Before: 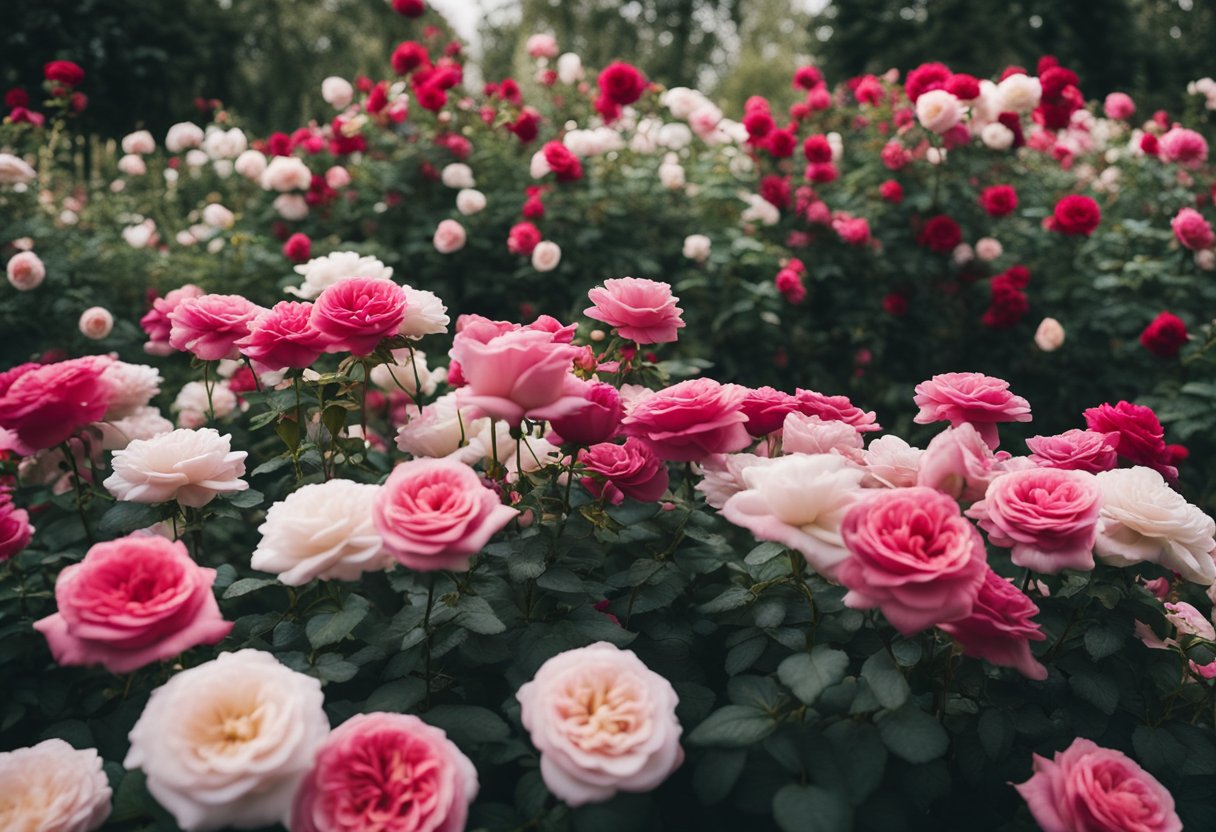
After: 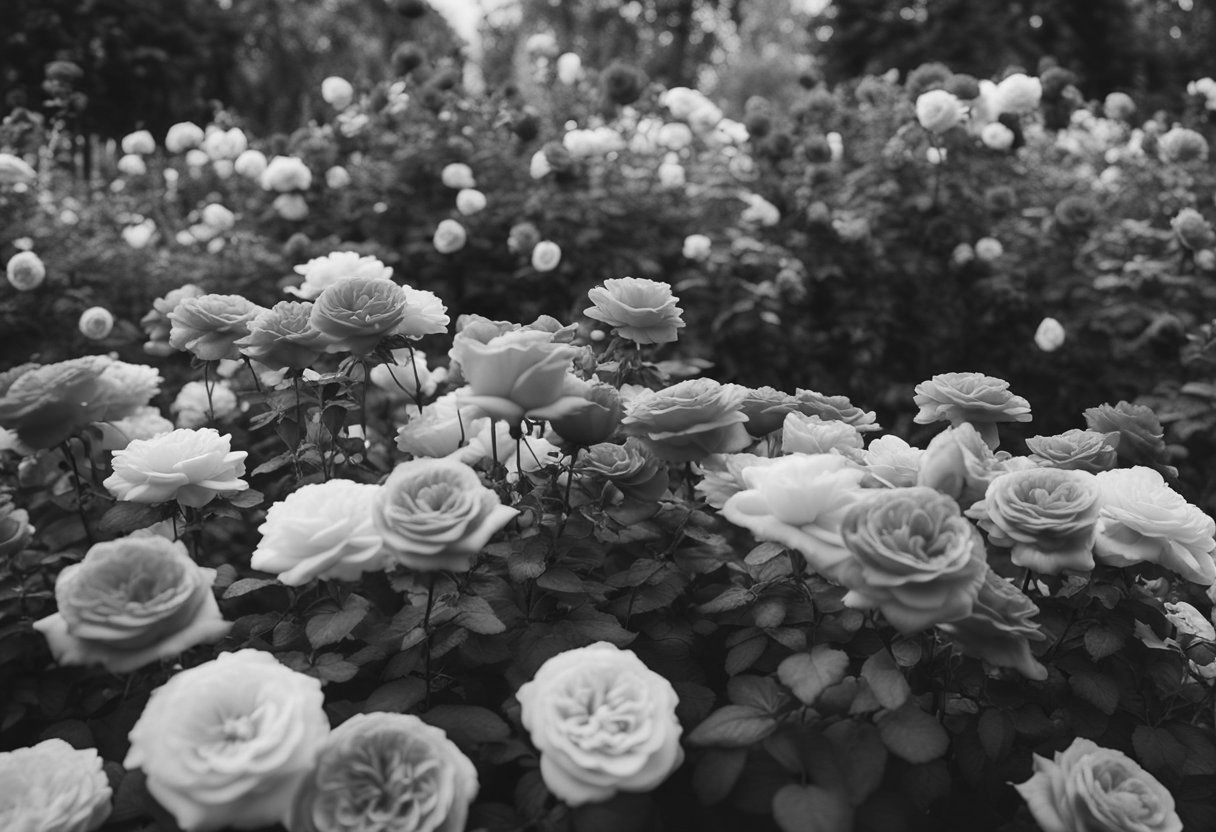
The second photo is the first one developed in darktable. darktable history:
shadows and highlights: shadows 37.27, highlights -28.18, soften with gaussian
monochrome: a 16.06, b 15.48, size 1
